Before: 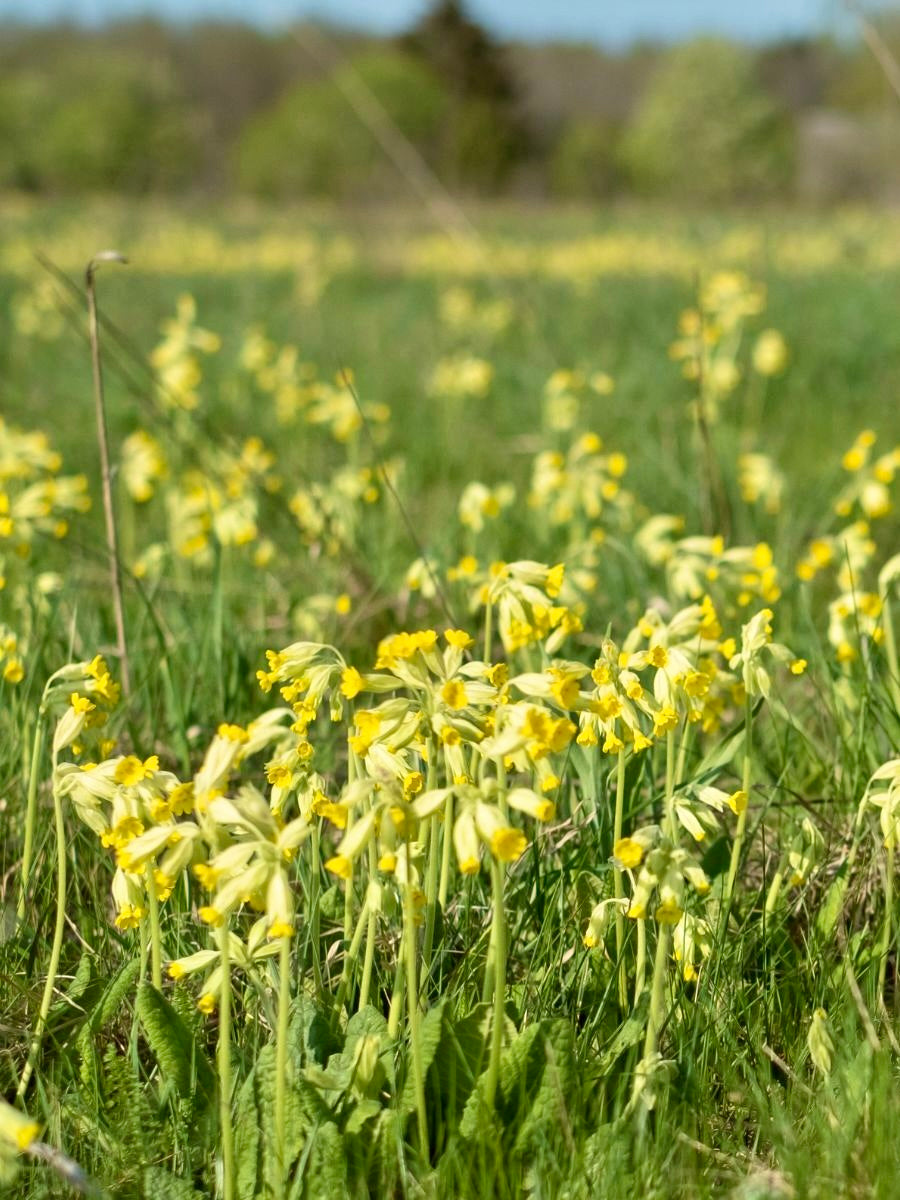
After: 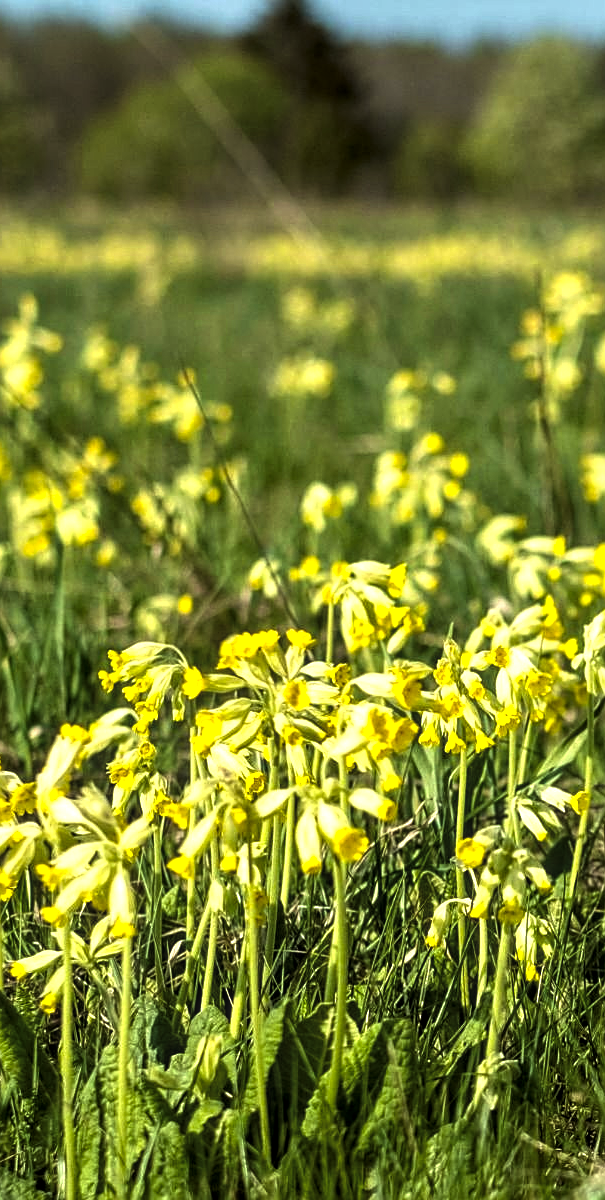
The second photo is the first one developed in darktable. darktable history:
crop and rotate: left 17.567%, right 15.12%
color calibration: illuminant same as pipeline (D50), adaptation none (bypass), x 0.333, y 0.334, temperature 5007.87 K
sharpen: on, module defaults
local contrast: on, module defaults
color balance rgb: shadows lift › chroma 0.692%, shadows lift › hue 114.13°, shadows fall-off 299.211%, white fulcrum 2 EV, highlights fall-off 299.176%, linear chroma grading › global chroma 15.197%, perceptual saturation grading › global saturation -4.115%, mask middle-gray fulcrum 99.678%, global vibrance 16.297%, contrast gray fulcrum 38.244%, saturation formula JzAzBz (2021)
tone equalizer: -8 EV -0.403 EV, -7 EV -0.378 EV, -6 EV -0.312 EV, -5 EV -0.241 EV, -3 EV 0.246 EV, -2 EV 0.345 EV, -1 EV 0.404 EV, +0 EV 0.398 EV, mask exposure compensation -0.506 EV
levels: levels [0, 0.618, 1]
